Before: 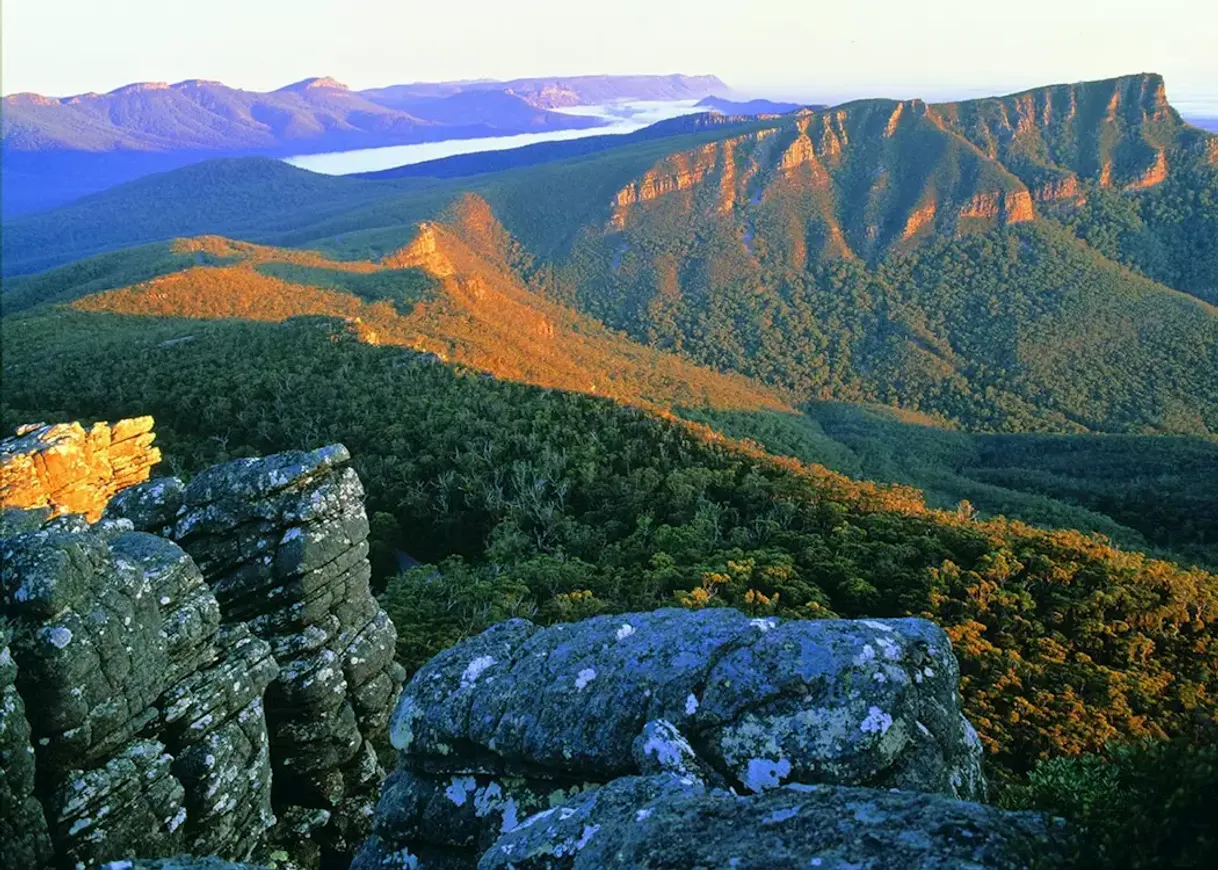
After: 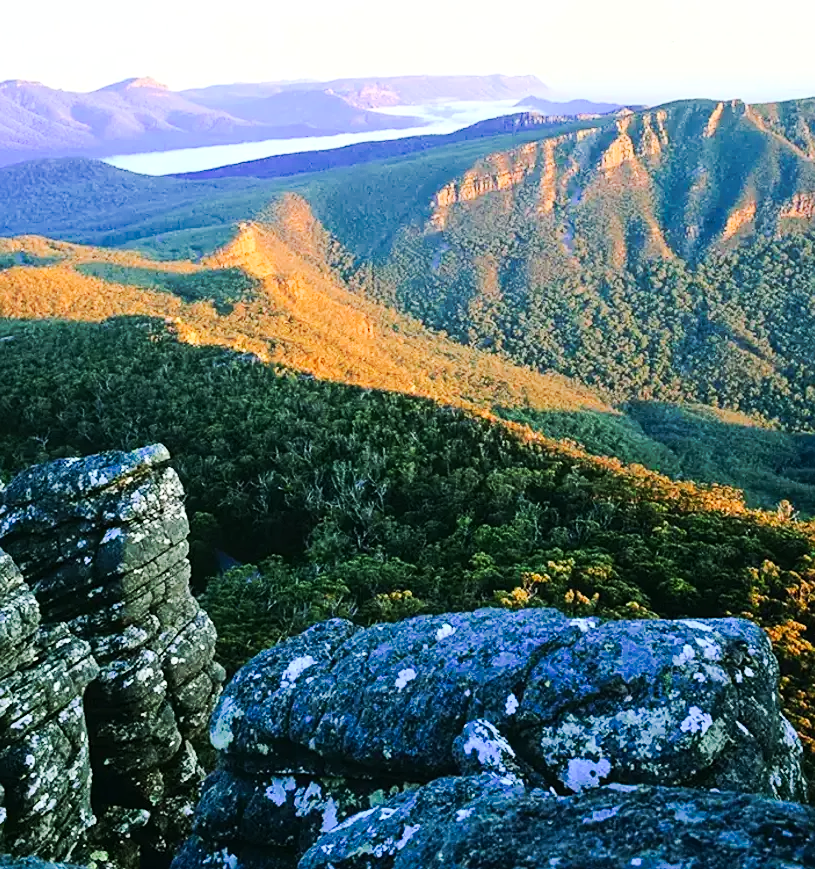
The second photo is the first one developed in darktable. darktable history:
tone curve: curves: ch0 [(0, 0) (0.003, 0.005) (0.011, 0.011) (0.025, 0.022) (0.044, 0.035) (0.069, 0.051) (0.1, 0.073) (0.136, 0.106) (0.177, 0.147) (0.224, 0.195) (0.277, 0.253) (0.335, 0.315) (0.399, 0.388) (0.468, 0.488) (0.543, 0.586) (0.623, 0.685) (0.709, 0.764) (0.801, 0.838) (0.898, 0.908) (1, 1)], preserve colors none
exposure: exposure 0.201 EV, compensate exposure bias true, compensate highlight preservation false
crop and rotate: left 14.853%, right 18.232%
sharpen: amount 0.211
contrast brightness saturation: contrast 0.242, brightness 0.093
